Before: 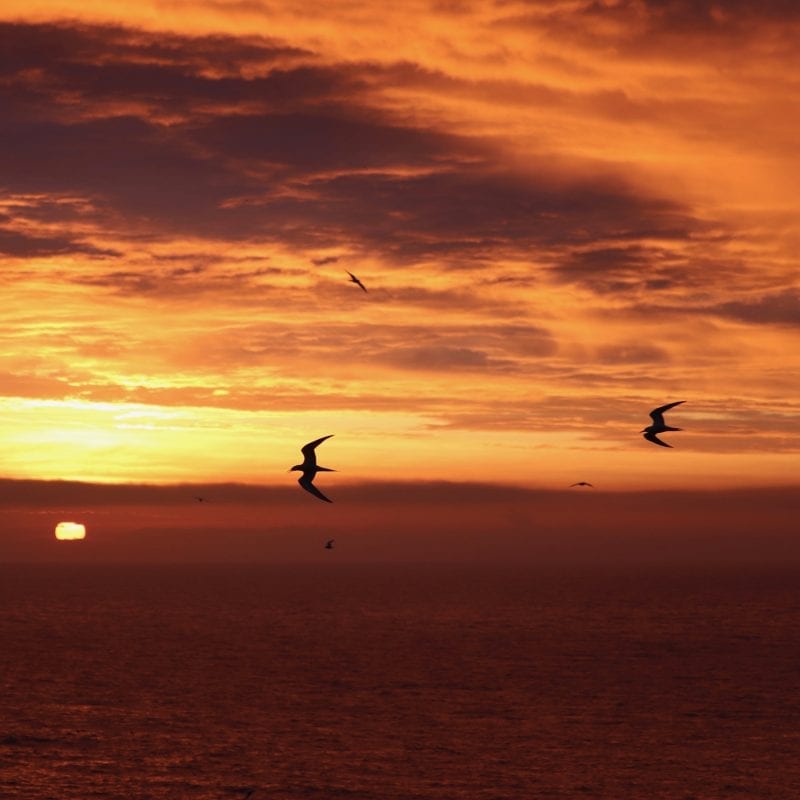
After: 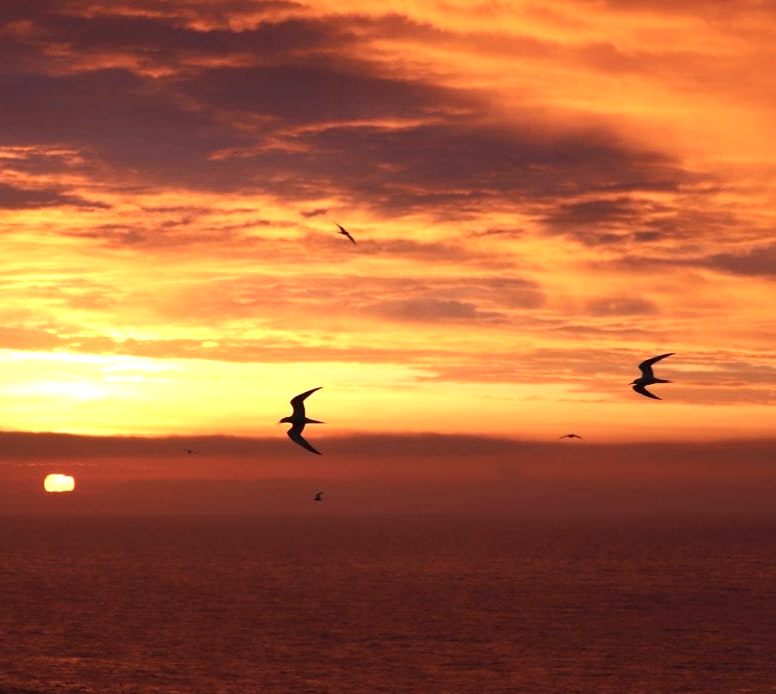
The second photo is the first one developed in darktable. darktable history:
exposure: exposure 0.656 EV, compensate highlight preservation false
crop: left 1.377%, top 6.125%, right 1.592%, bottom 7.107%
